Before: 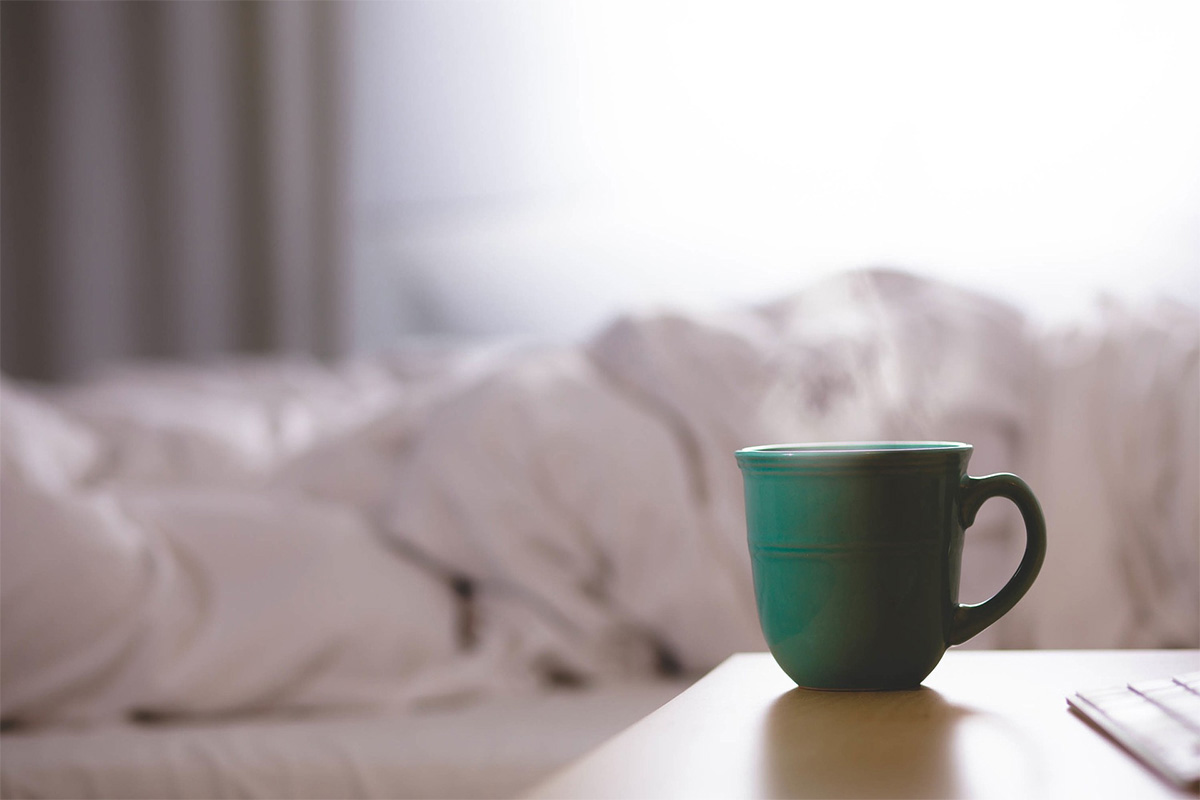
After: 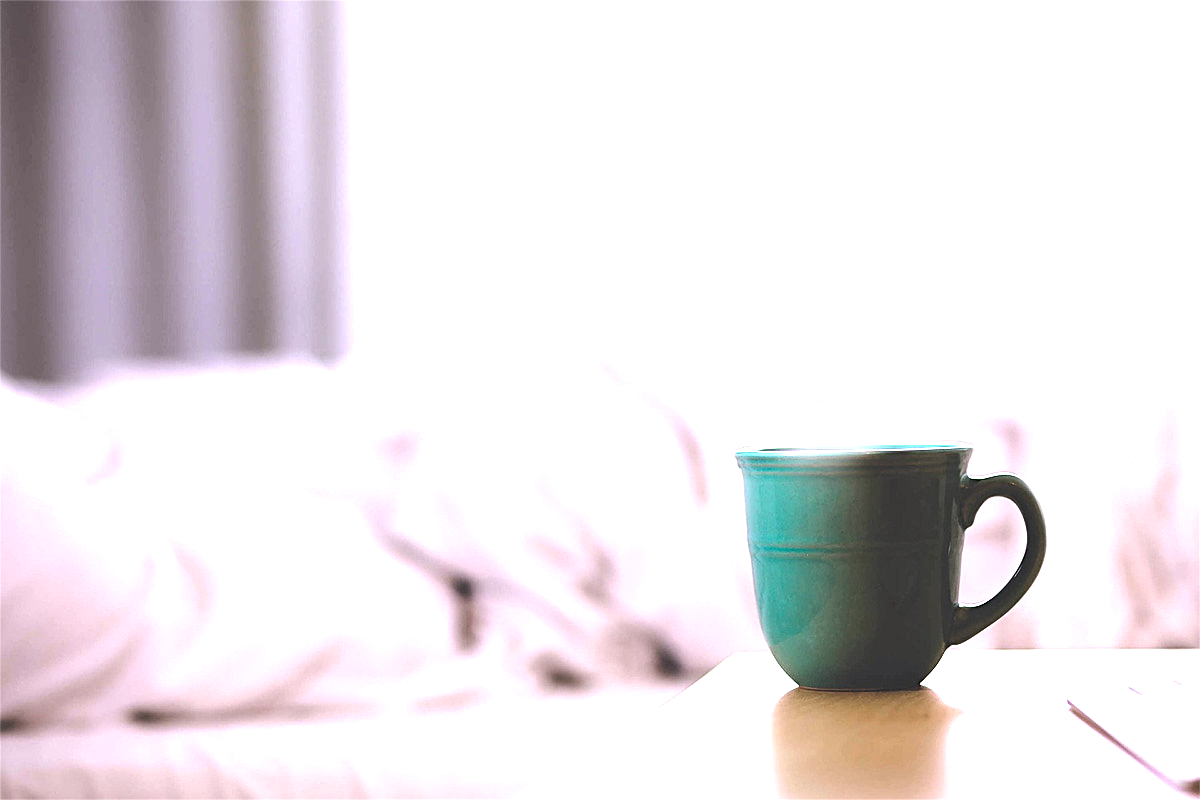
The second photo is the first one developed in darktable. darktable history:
exposure: exposure 1.137 EV, compensate highlight preservation false
tone equalizer: -8 EV -0.75 EV, -7 EV -0.7 EV, -6 EV -0.6 EV, -5 EV -0.4 EV, -3 EV 0.4 EV, -2 EV 0.6 EV, -1 EV 0.7 EV, +0 EV 0.75 EV, edges refinement/feathering 500, mask exposure compensation -1.57 EV, preserve details no
sharpen: on, module defaults
white balance: red 1.004, blue 1.096
